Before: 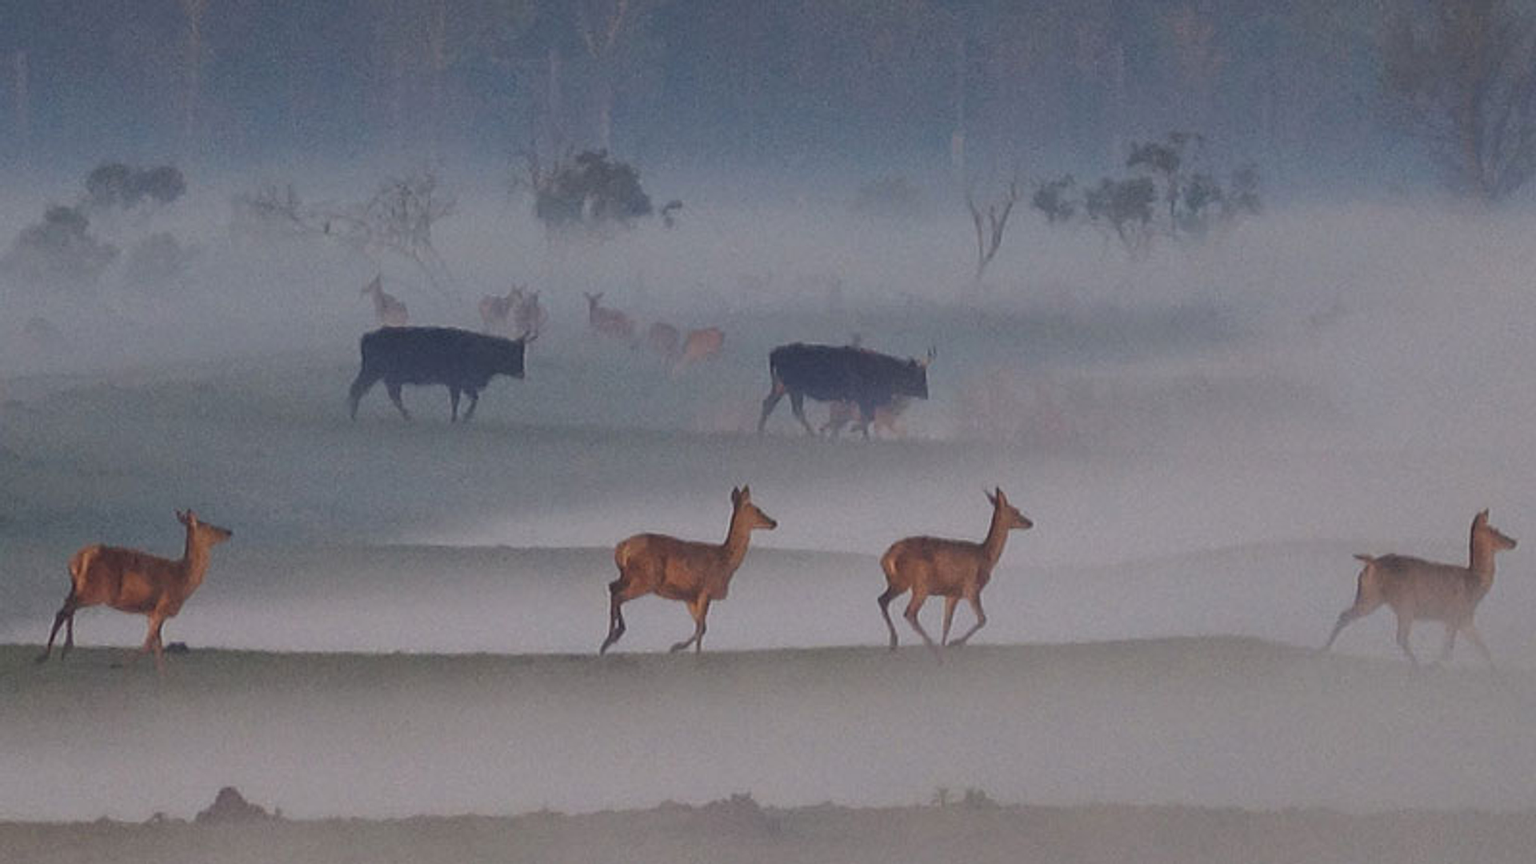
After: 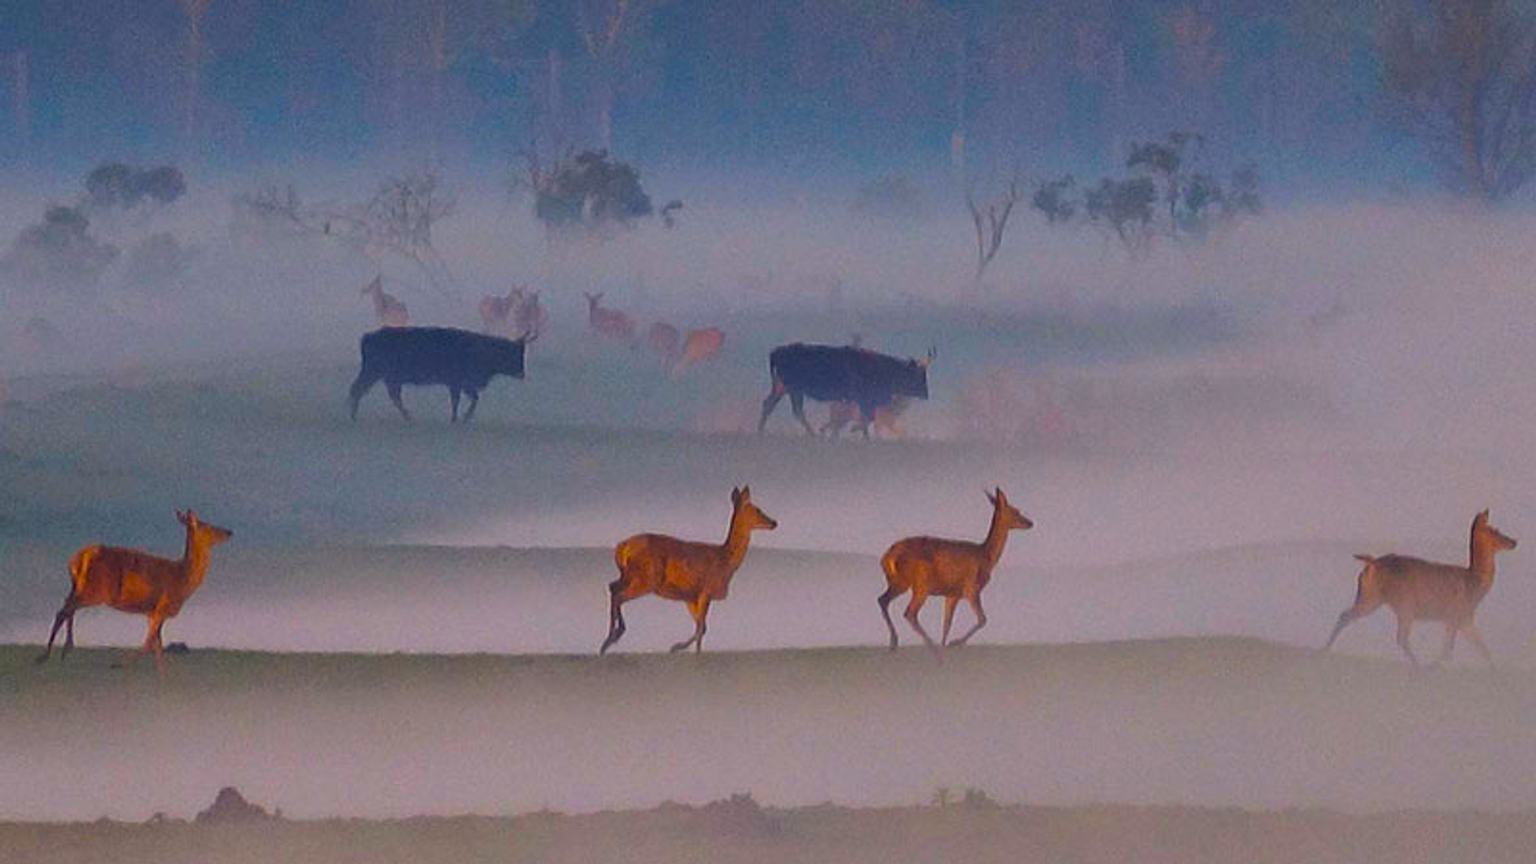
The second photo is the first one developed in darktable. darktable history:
color balance rgb: highlights gain › chroma 2.033%, highlights gain › hue 44.95°, global offset › luminance -0.5%, linear chroma grading › highlights 99.398%, linear chroma grading › global chroma 23.427%, perceptual saturation grading › global saturation 20%, perceptual saturation grading › highlights -25.202%, perceptual saturation grading › shadows 24.685%, global vibrance 11.651%, contrast 4.802%
tone equalizer: on, module defaults
